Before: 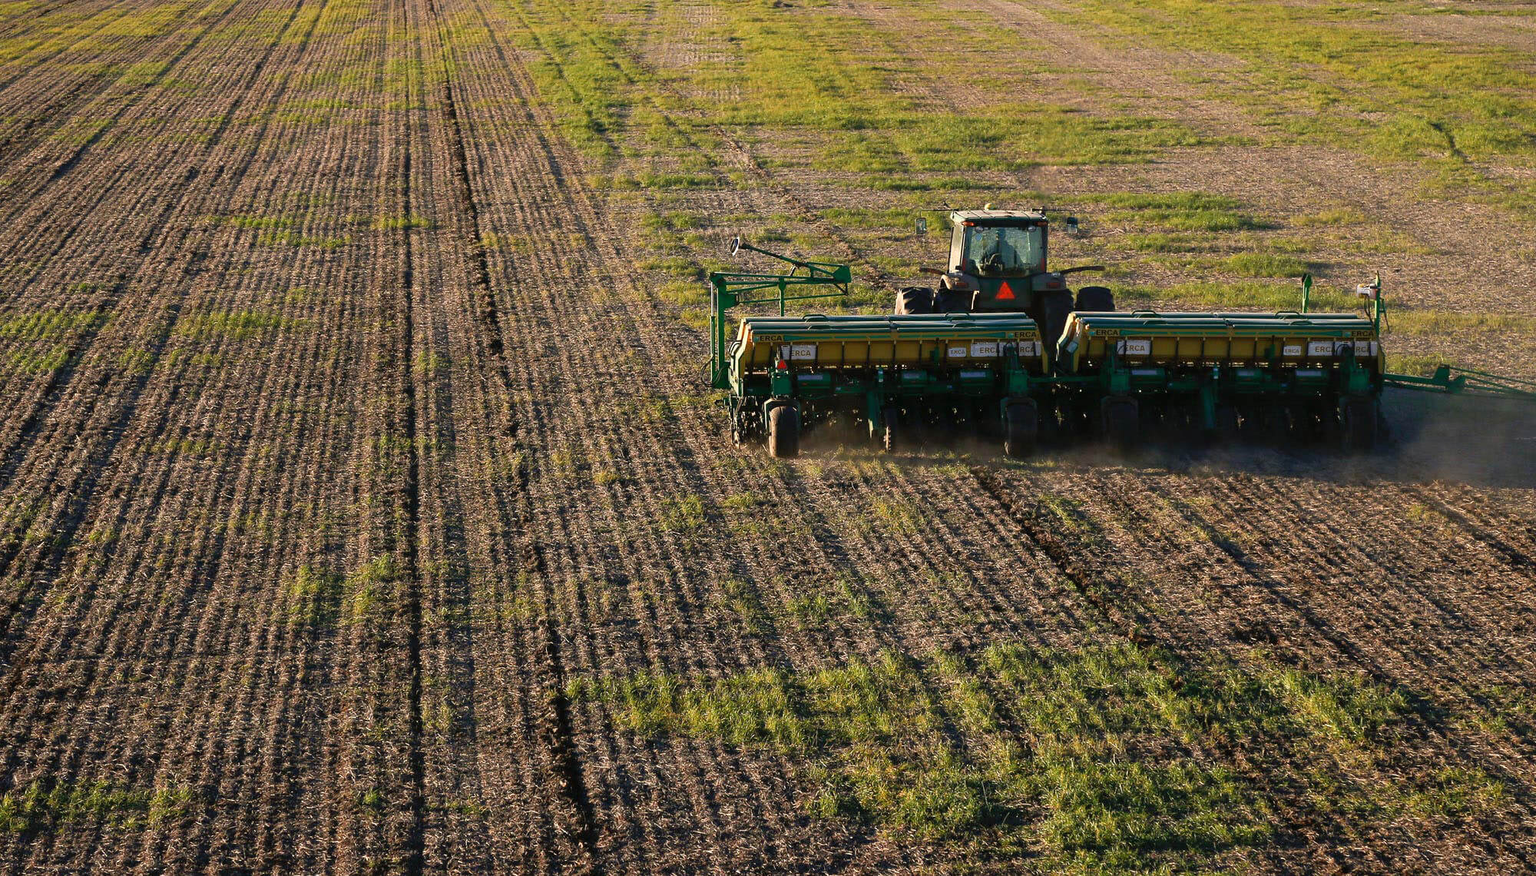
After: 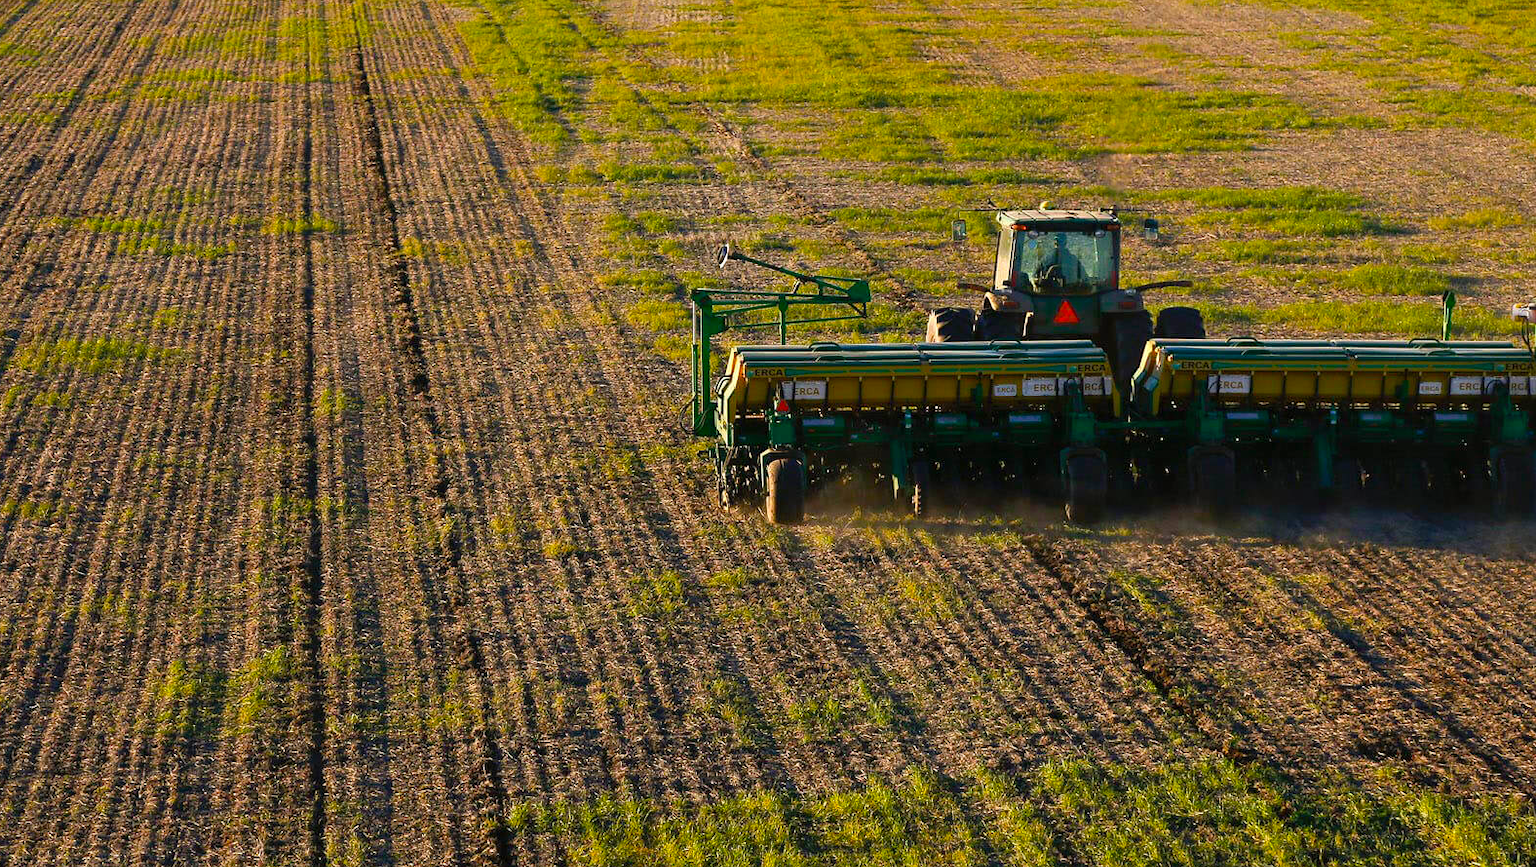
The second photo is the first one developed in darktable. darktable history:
color balance rgb: perceptual saturation grading › global saturation 40%, global vibrance 15%
crop and rotate: left 10.77%, top 5.1%, right 10.41%, bottom 16.76%
